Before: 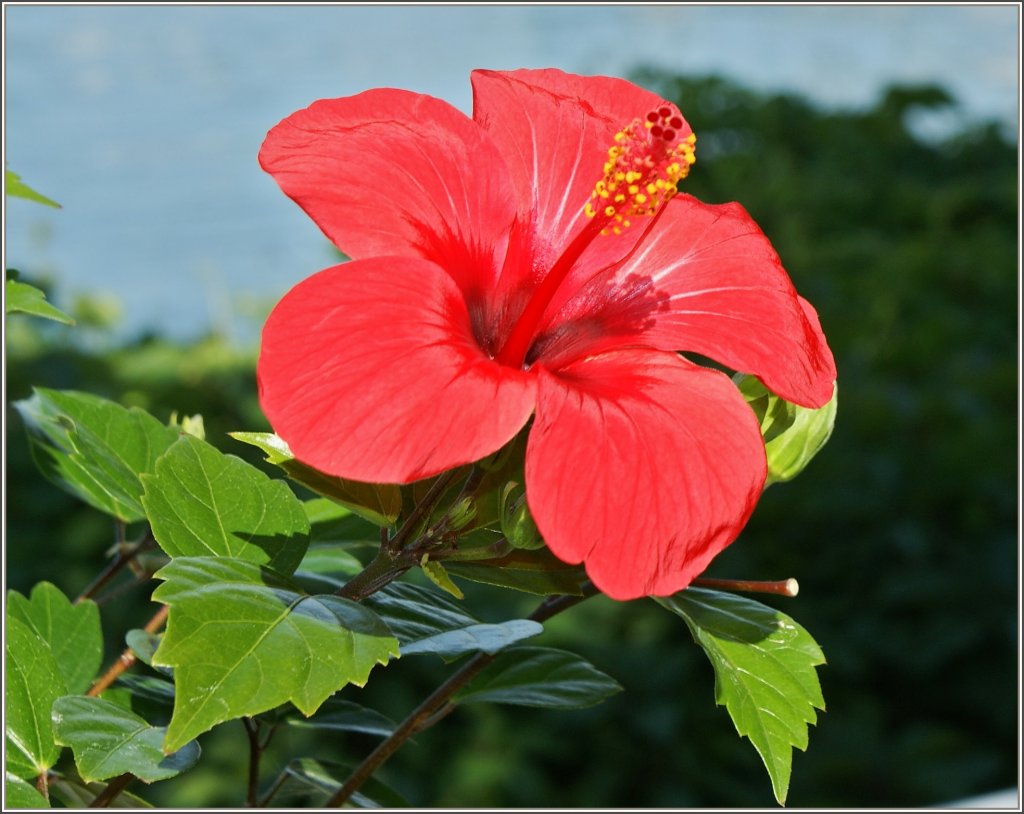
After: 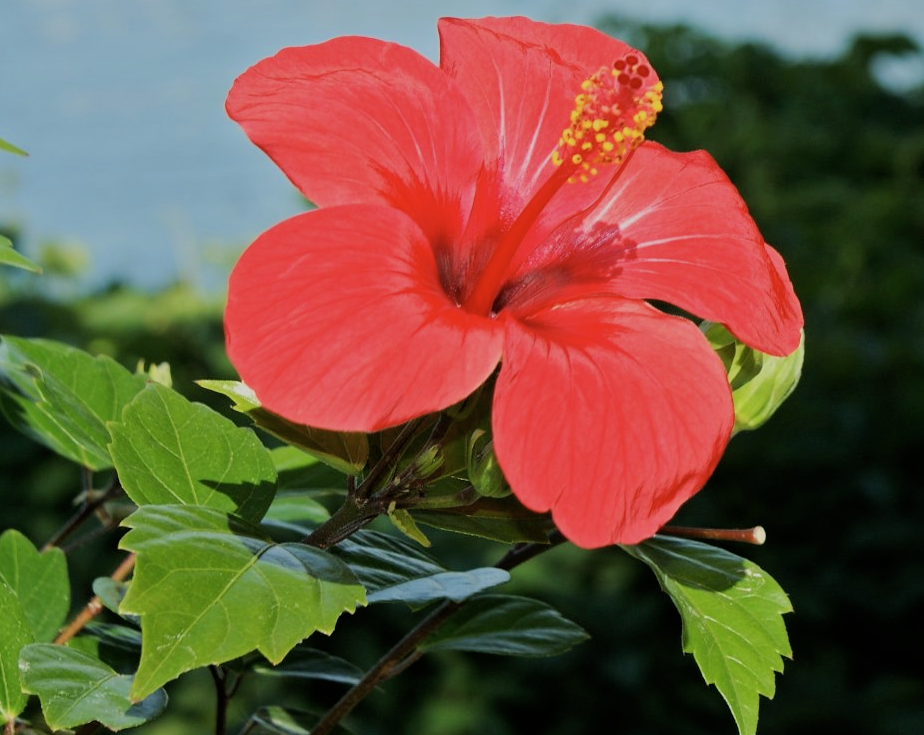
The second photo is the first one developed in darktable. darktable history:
crop: left 3.305%, top 6.436%, right 6.389%, bottom 3.258%
filmic rgb: black relative exposure -7.65 EV, white relative exposure 4.56 EV, hardness 3.61, color science v6 (2022)
color zones: curves: ch0 [(0, 0.5) (0.143, 0.52) (0.286, 0.5) (0.429, 0.5) (0.571, 0.5) (0.714, 0.5) (0.857, 0.5) (1, 0.5)]; ch1 [(0, 0.489) (0.155, 0.45) (0.286, 0.466) (0.429, 0.5) (0.571, 0.5) (0.714, 0.5) (0.857, 0.5) (1, 0.489)]
